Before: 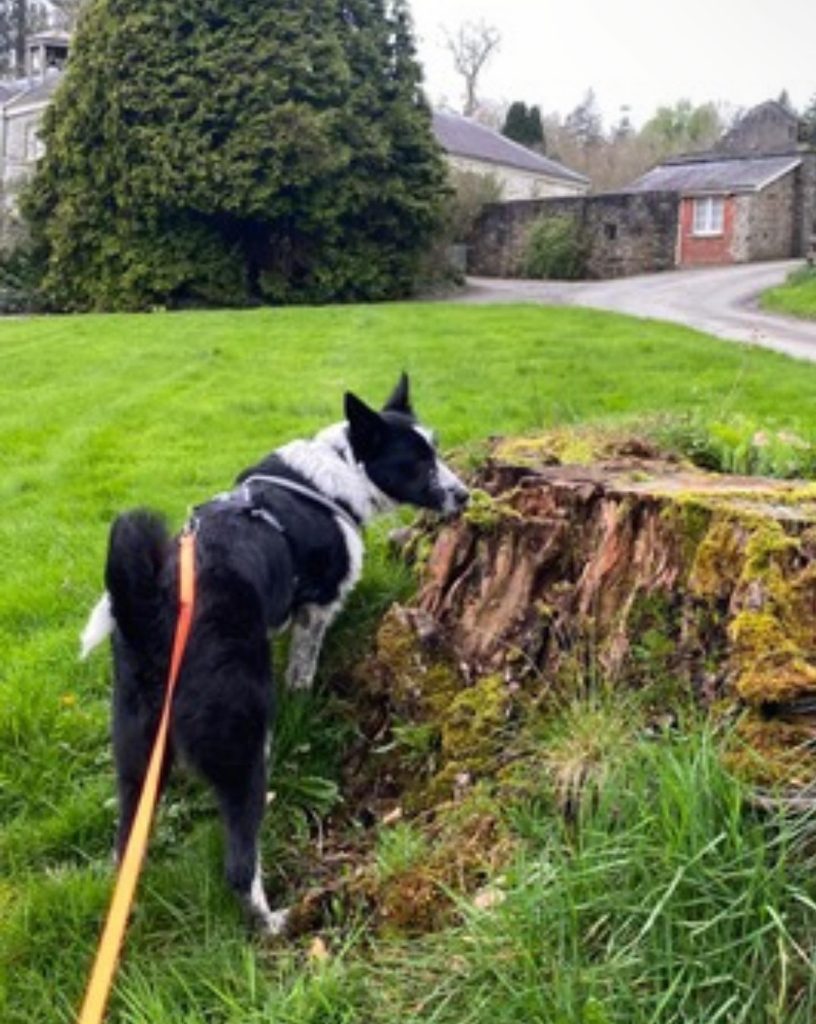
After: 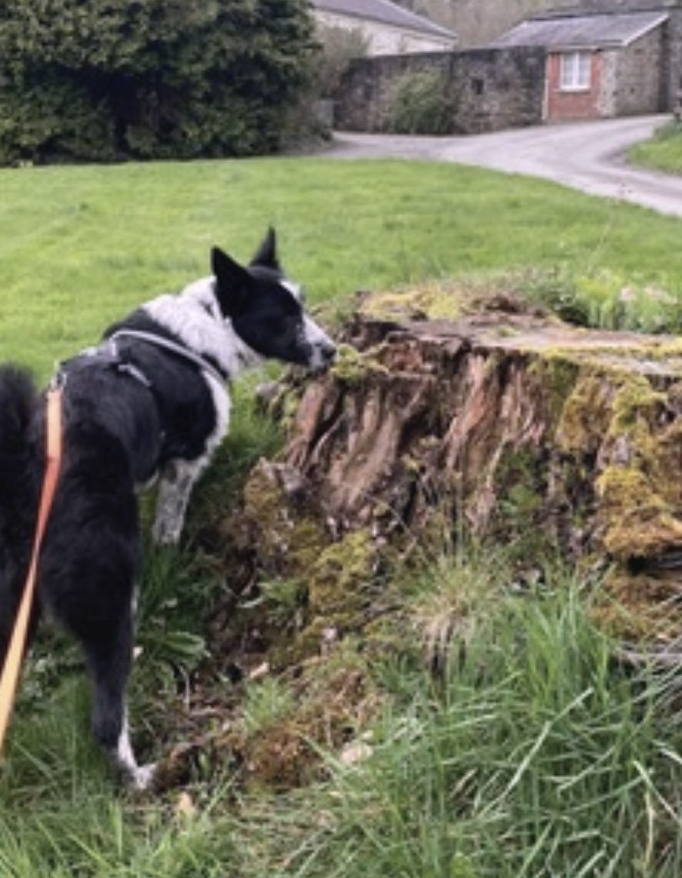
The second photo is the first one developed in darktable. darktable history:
crop: left 16.315%, top 14.246%
contrast brightness saturation: contrast -0.05, saturation -0.41
white balance: red 1.05, blue 1.072
